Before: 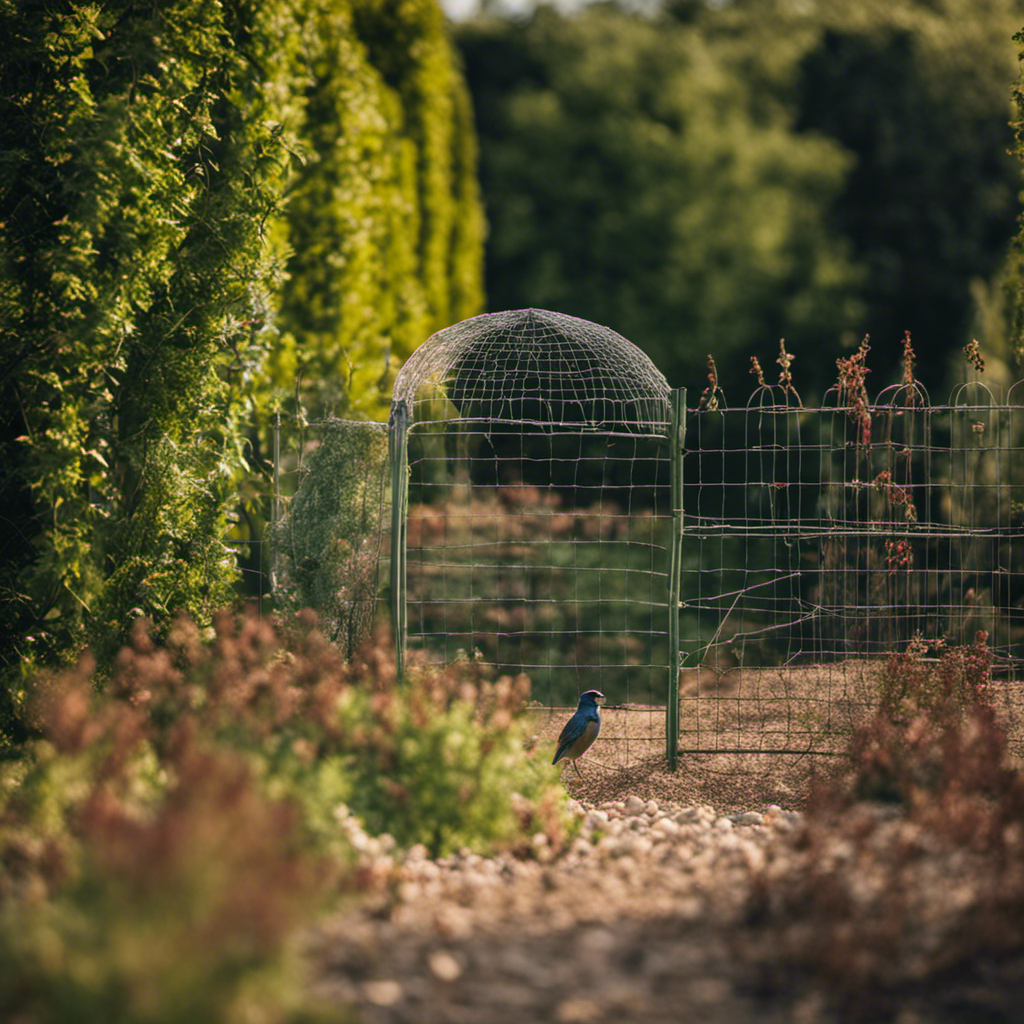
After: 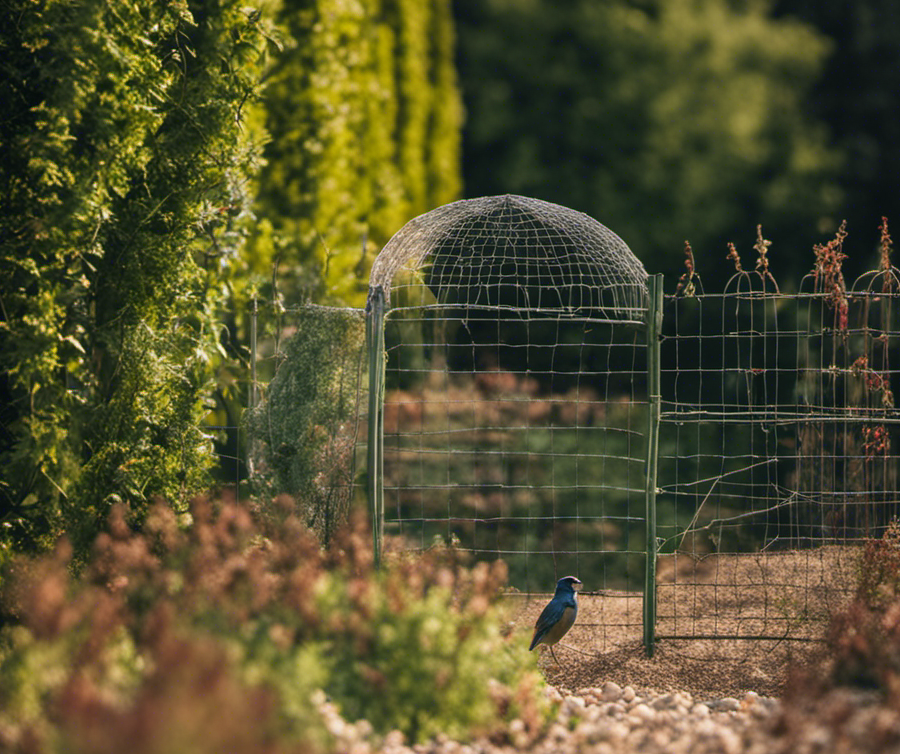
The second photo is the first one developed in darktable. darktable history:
crop and rotate: left 2.289%, top 11.169%, right 9.801%, bottom 15.173%
